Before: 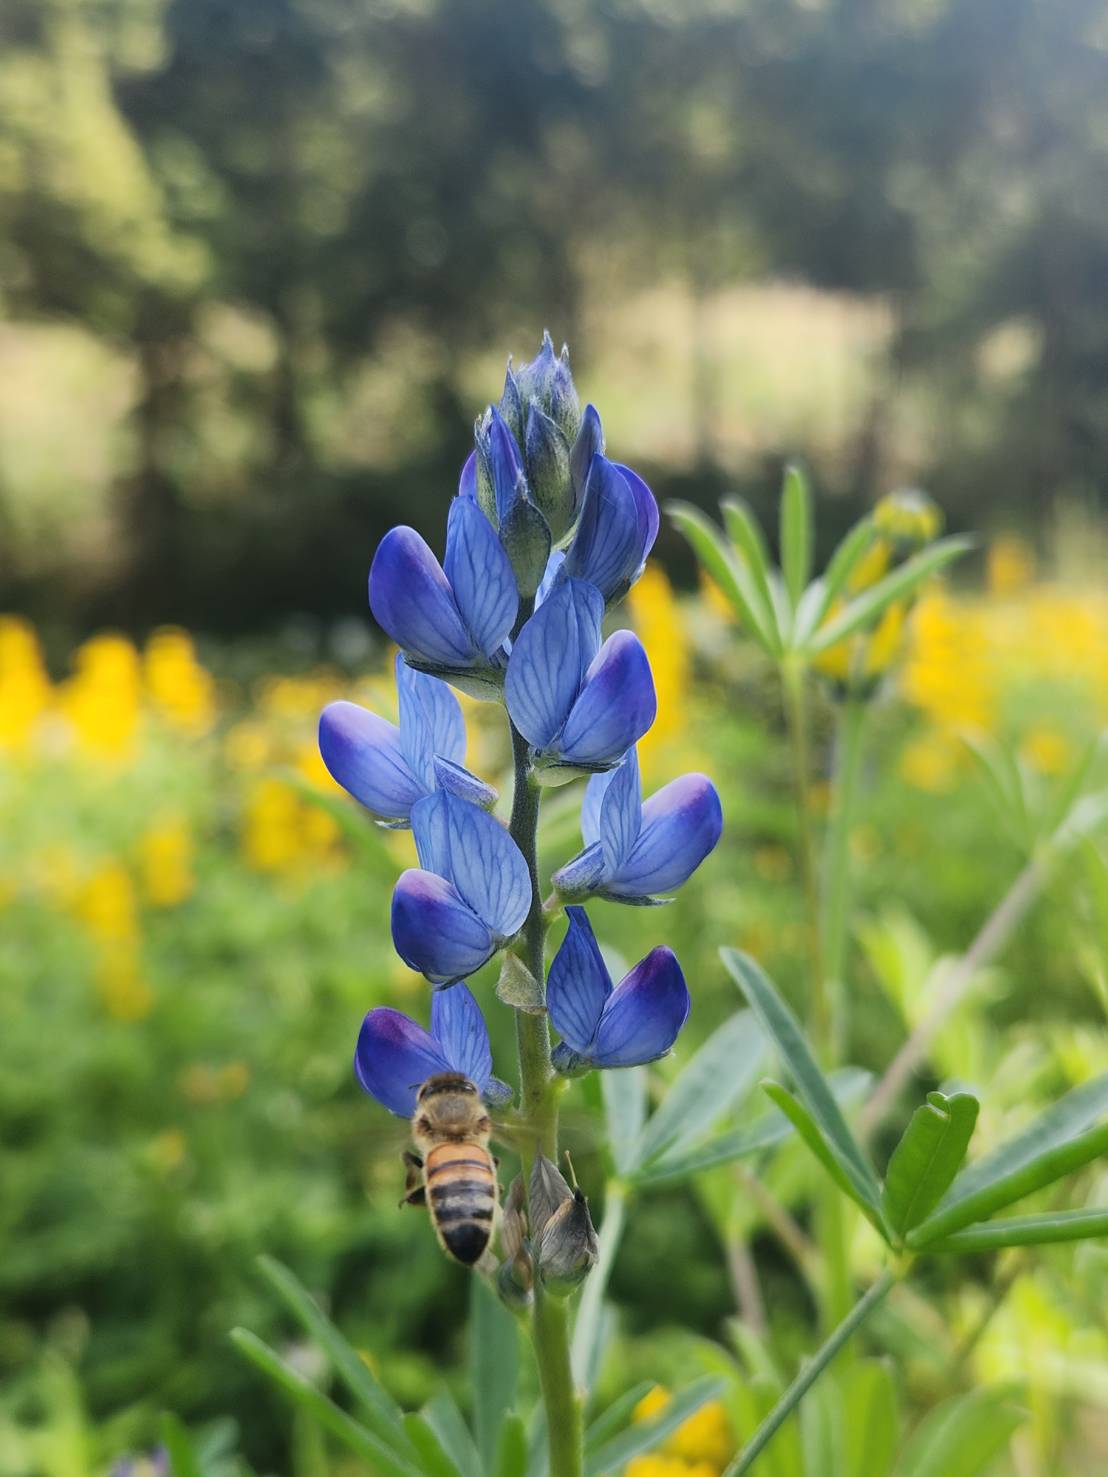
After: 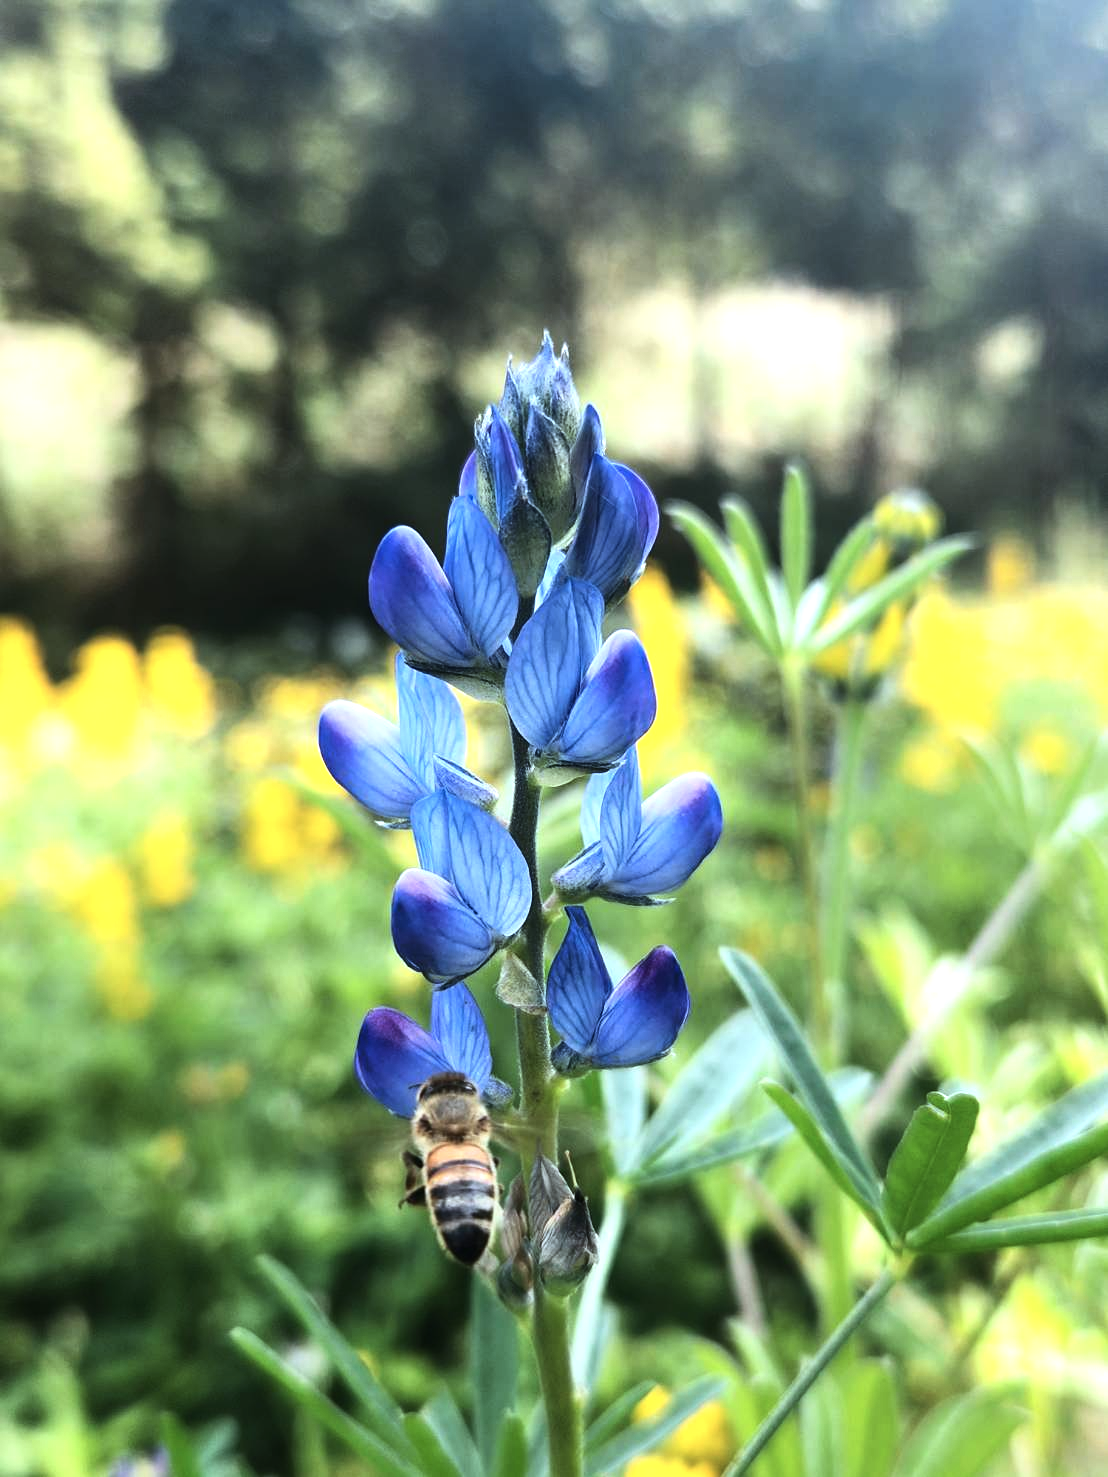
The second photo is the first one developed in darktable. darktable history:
color correction: highlights a* -4.18, highlights b* -10.81
tone equalizer: -8 EV -1.08 EV, -7 EV -1.01 EV, -6 EV -0.867 EV, -5 EV -0.578 EV, -3 EV 0.578 EV, -2 EV 0.867 EV, -1 EV 1.01 EV, +0 EV 1.08 EV, edges refinement/feathering 500, mask exposure compensation -1.57 EV, preserve details no
contrast brightness saturation: saturation -0.04
